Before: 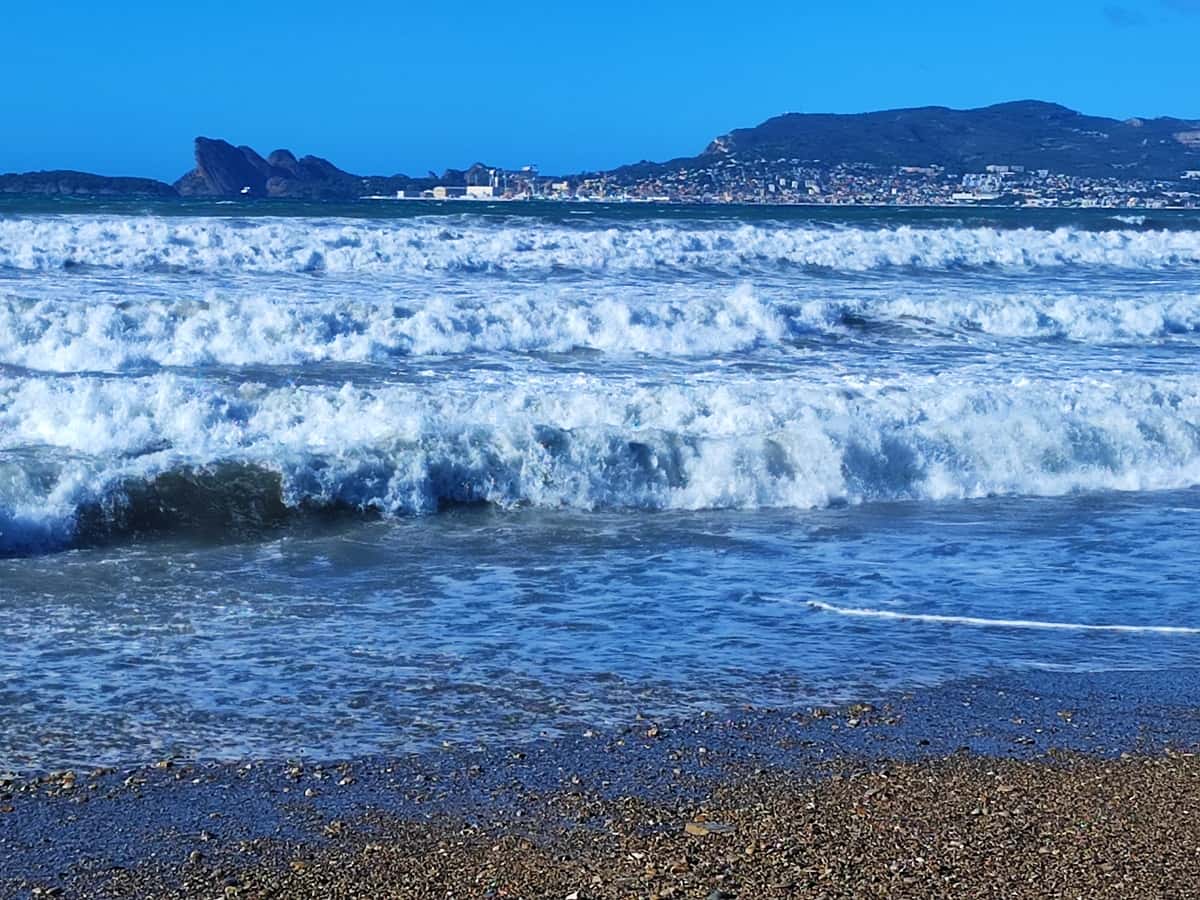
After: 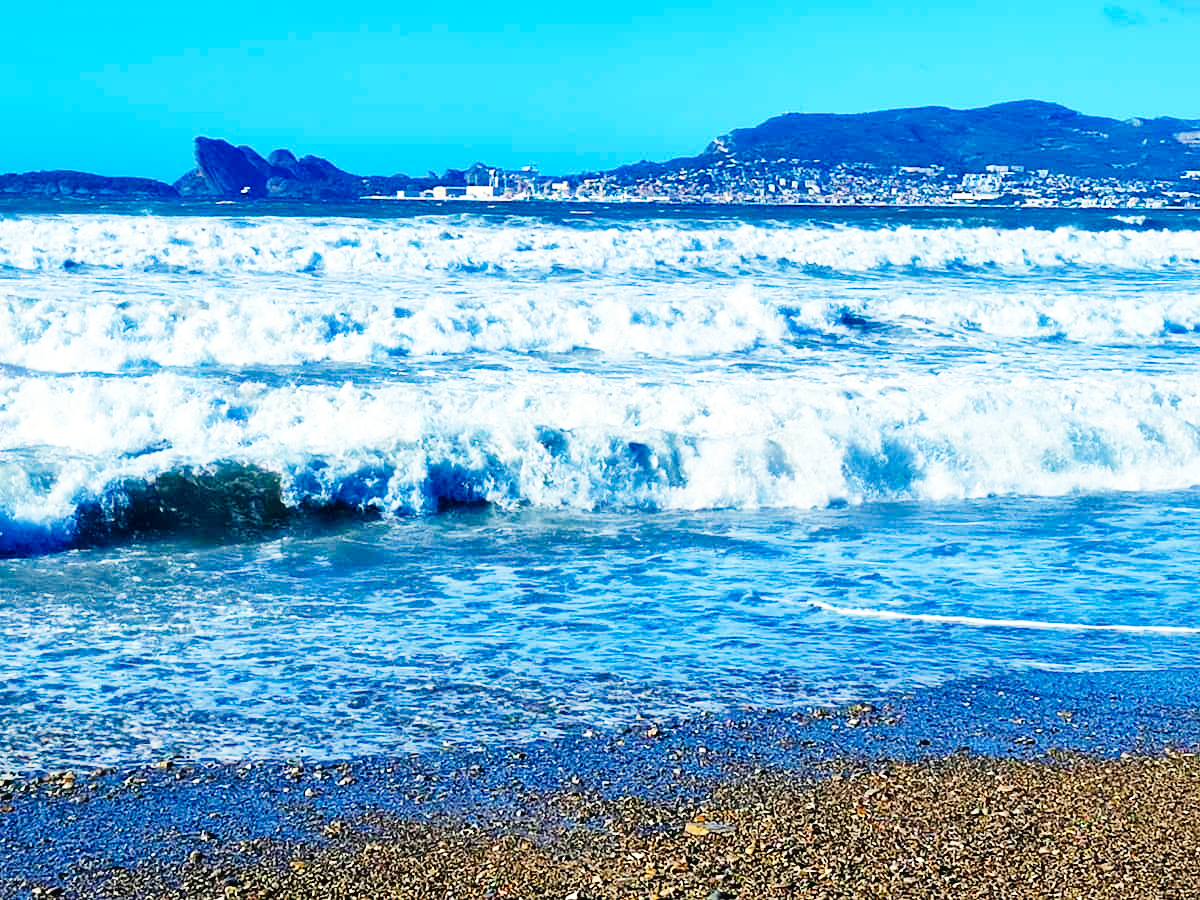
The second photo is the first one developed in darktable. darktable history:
base curve: curves: ch0 [(0, 0.003) (0.001, 0.002) (0.006, 0.004) (0.02, 0.022) (0.048, 0.086) (0.094, 0.234) (0.162, 0.431) (0.258, 0.629) (0.385, 0.8) (0.548, 0.918) (0.751, 0.988) (1, 1)], preserve colors none
white balance: red 1.029, blue 0.92
color balance rgb: shadows lift › chroma 2%, shadows lift › hue 217.2°, power › hue 60°, highlights gain › chroma 1%, highlights gain › hue 69.6°, global offset › luminance -0.5%, perceptual saturation grading › global saturation 15%, global vibrance 15%
